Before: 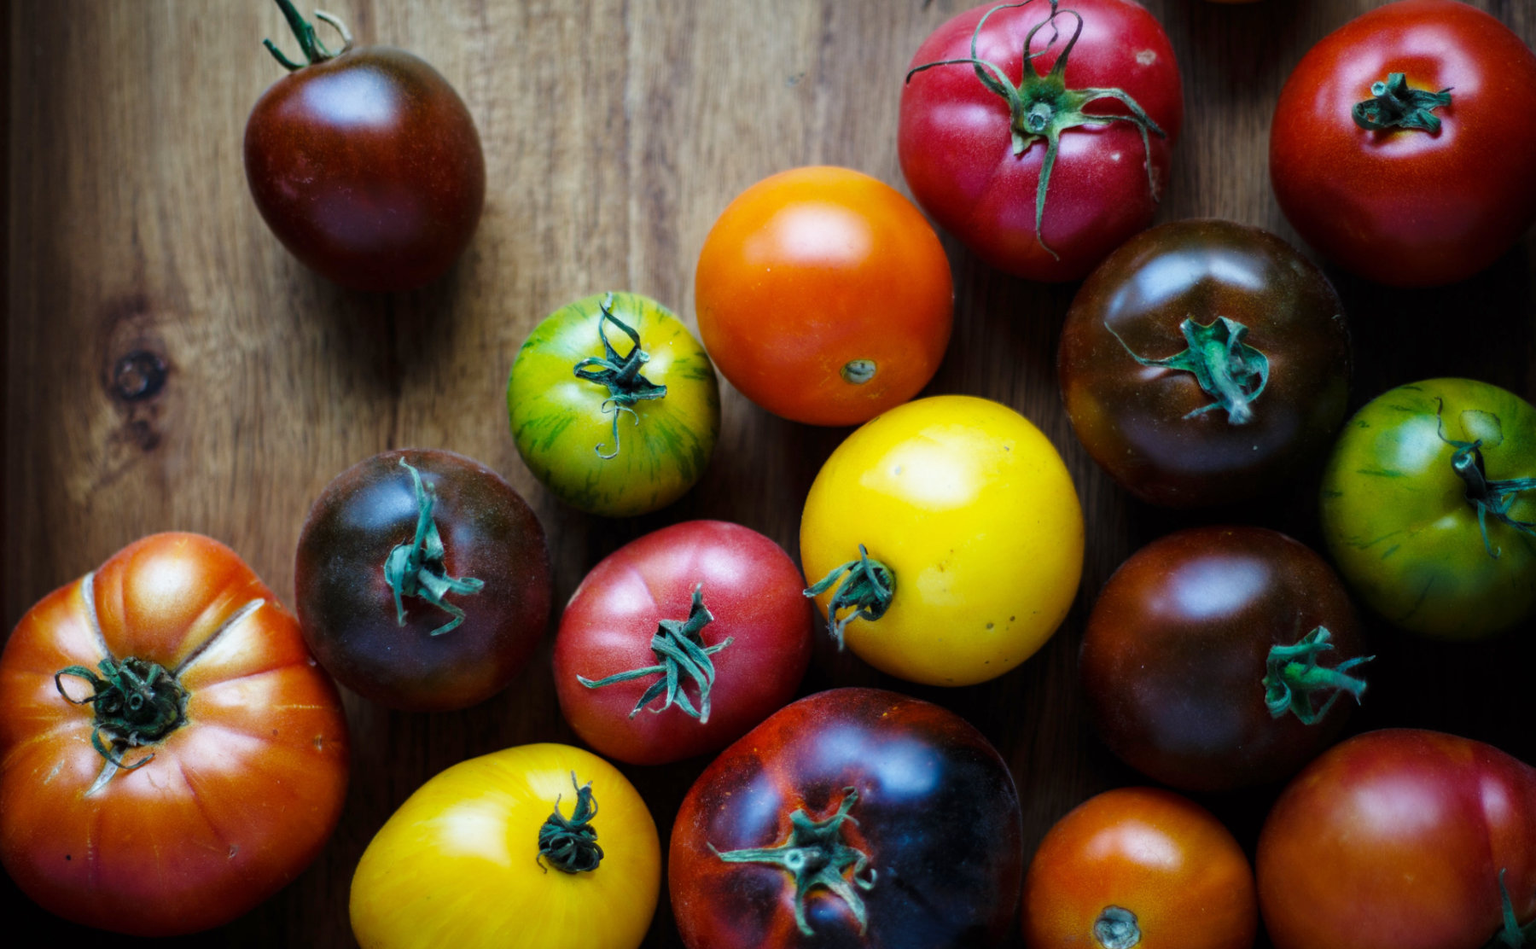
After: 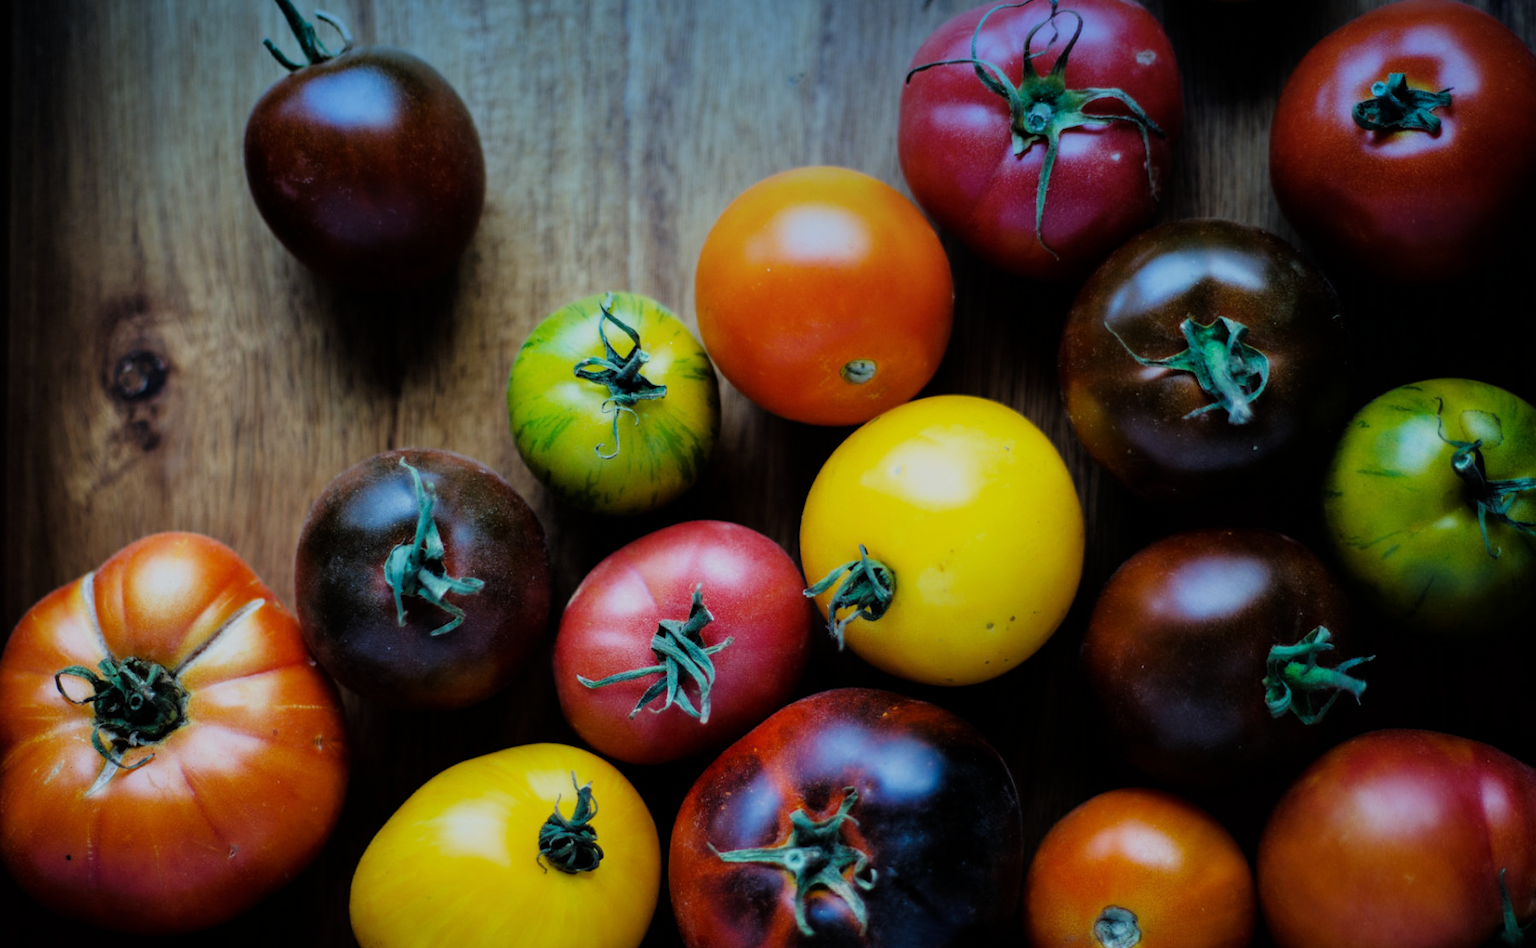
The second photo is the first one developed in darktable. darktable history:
filmic rgb: black relative exposure -7.65 EV, white relative exposure 4.56 EV, hardness 3.61, color science v6 (2022)
graduated density: density 2.02 EV, hardness 44%, rotation 0.374°, offset 8.21, hue 208.8°, saturation 97%
